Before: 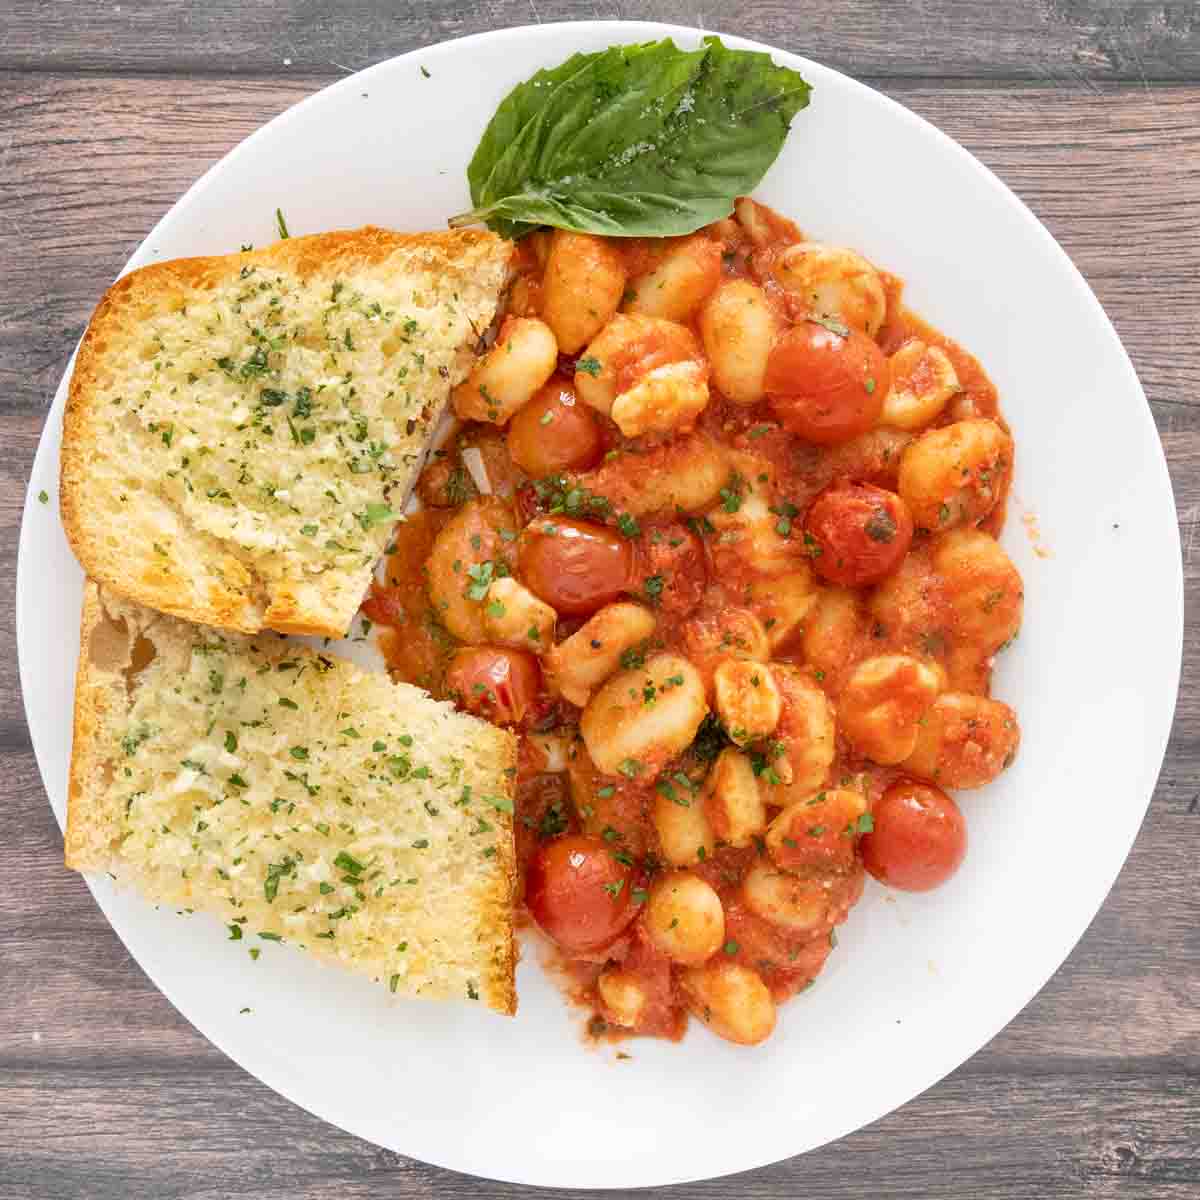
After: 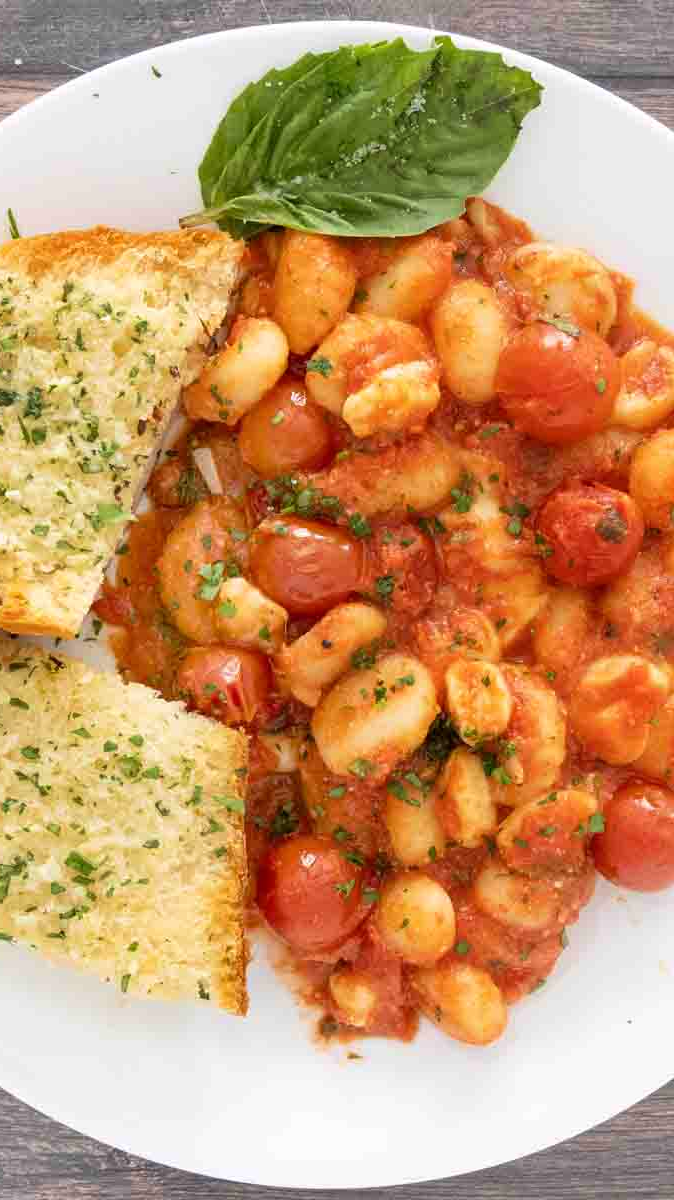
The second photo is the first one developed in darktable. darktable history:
crop and rotate: left 22.487%, right 21.276%
velvia: strength 14.49%
